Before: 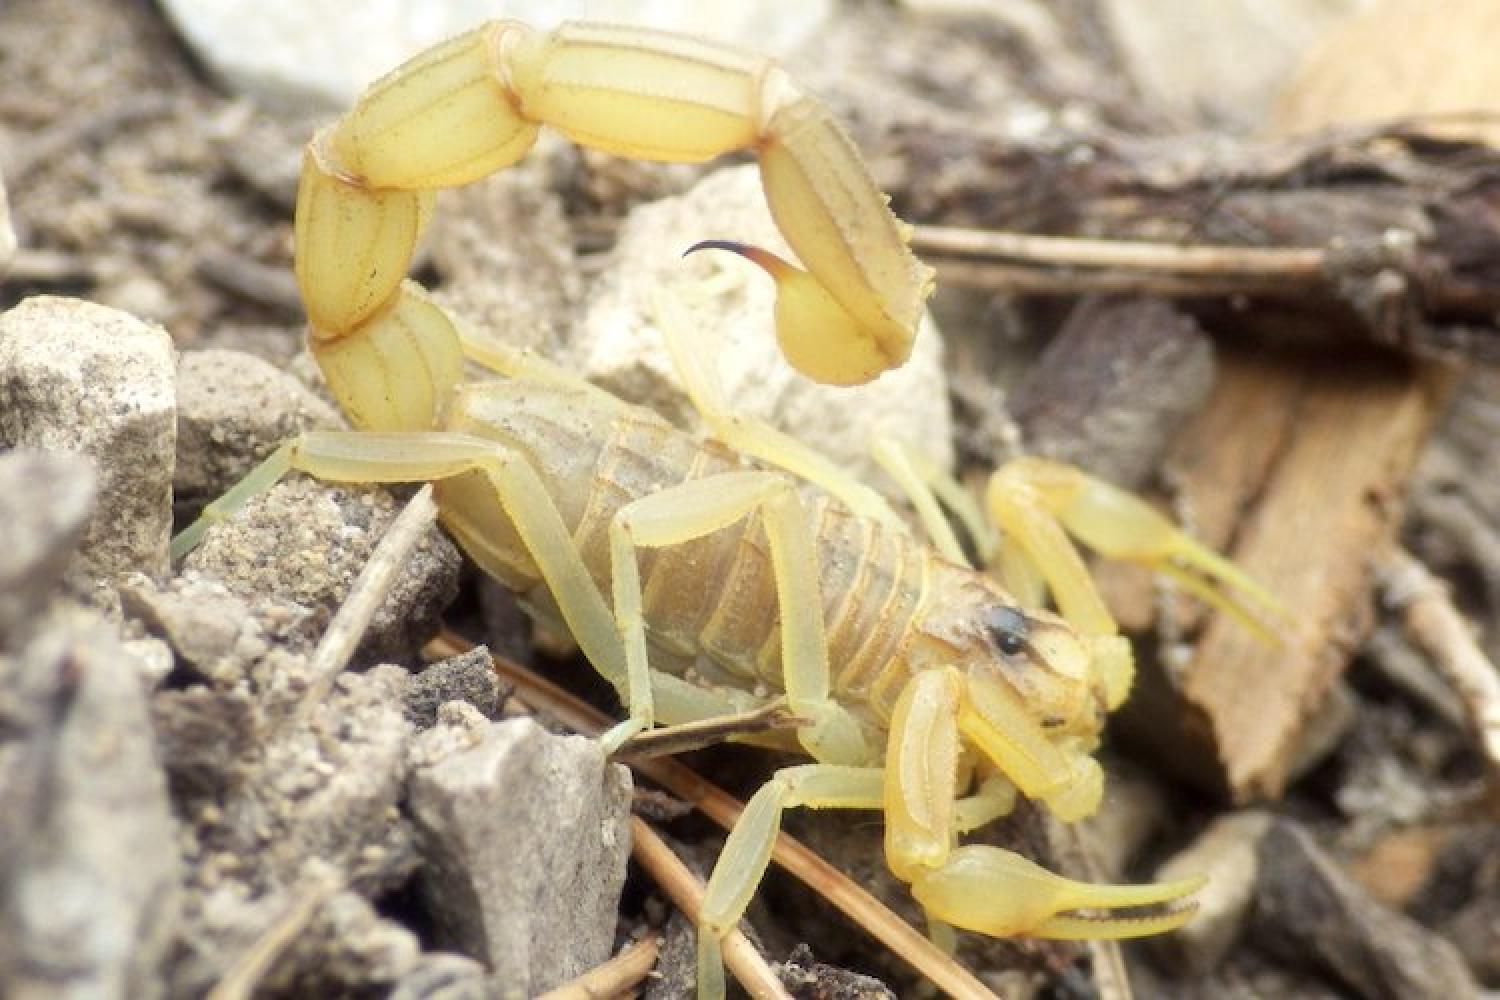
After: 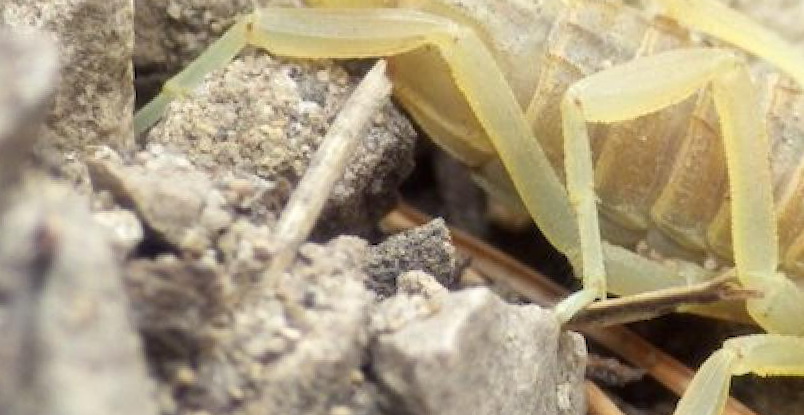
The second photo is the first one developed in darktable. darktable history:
rotate and perspective: rotation 0.074°, lens shift (vertical) 0.096, lens shift (horizontal) -0.041, crop left 0.043, crop right 0.952, crop top 0.024, crop bottom 0.979
crop: top 44.483%, right 43.593%, bottom 12.892%
